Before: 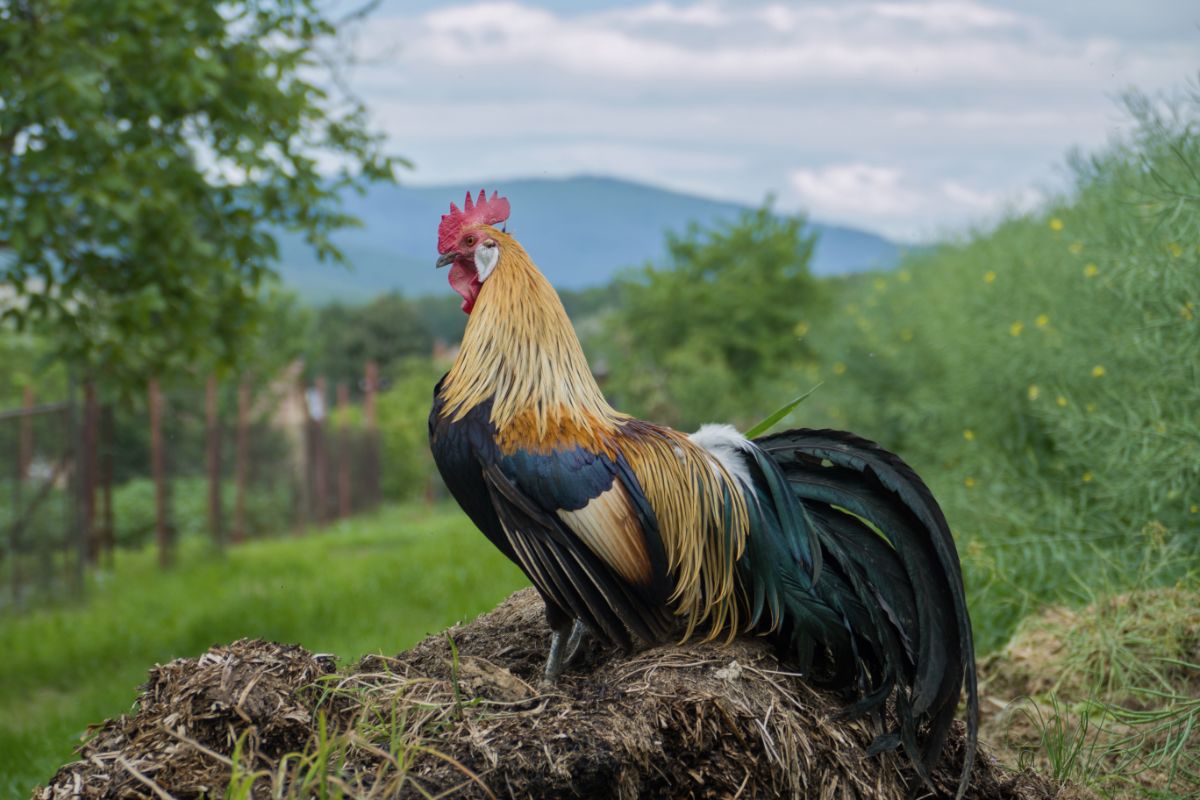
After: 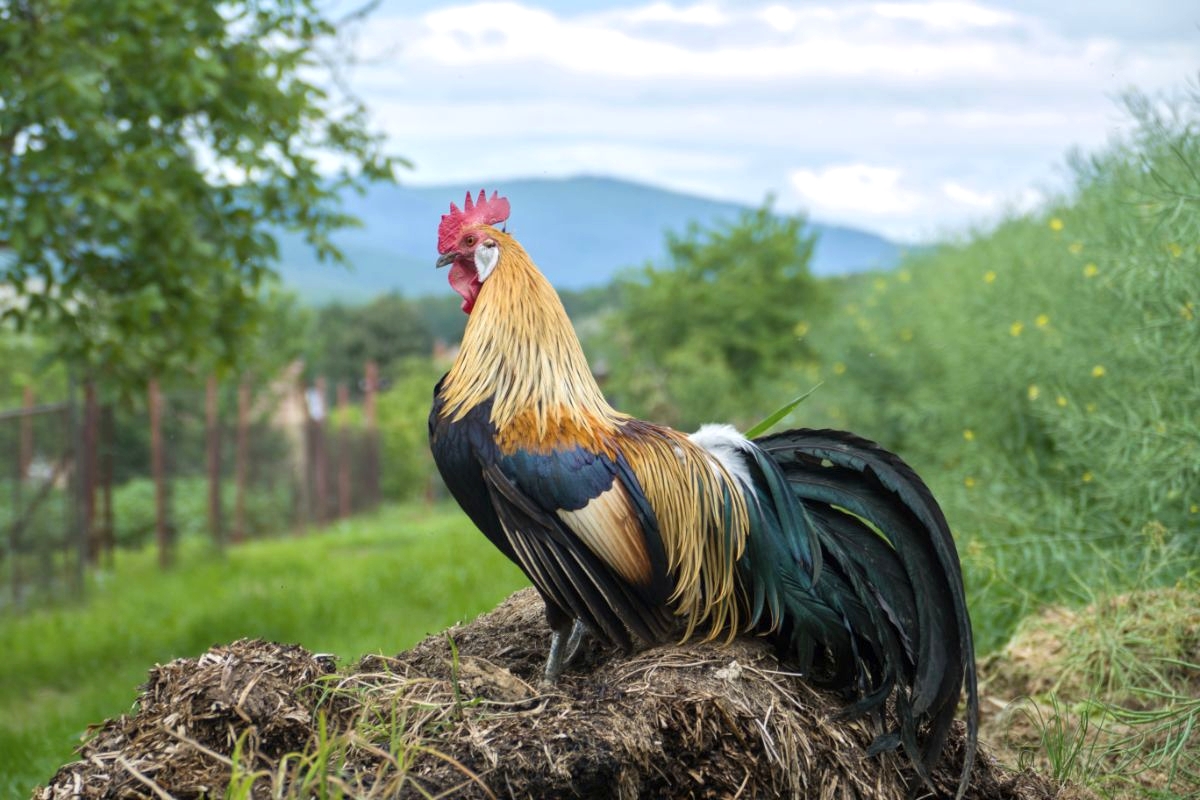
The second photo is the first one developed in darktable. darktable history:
exposure: exposure 0.576 EV, compensate highlight preservation false
